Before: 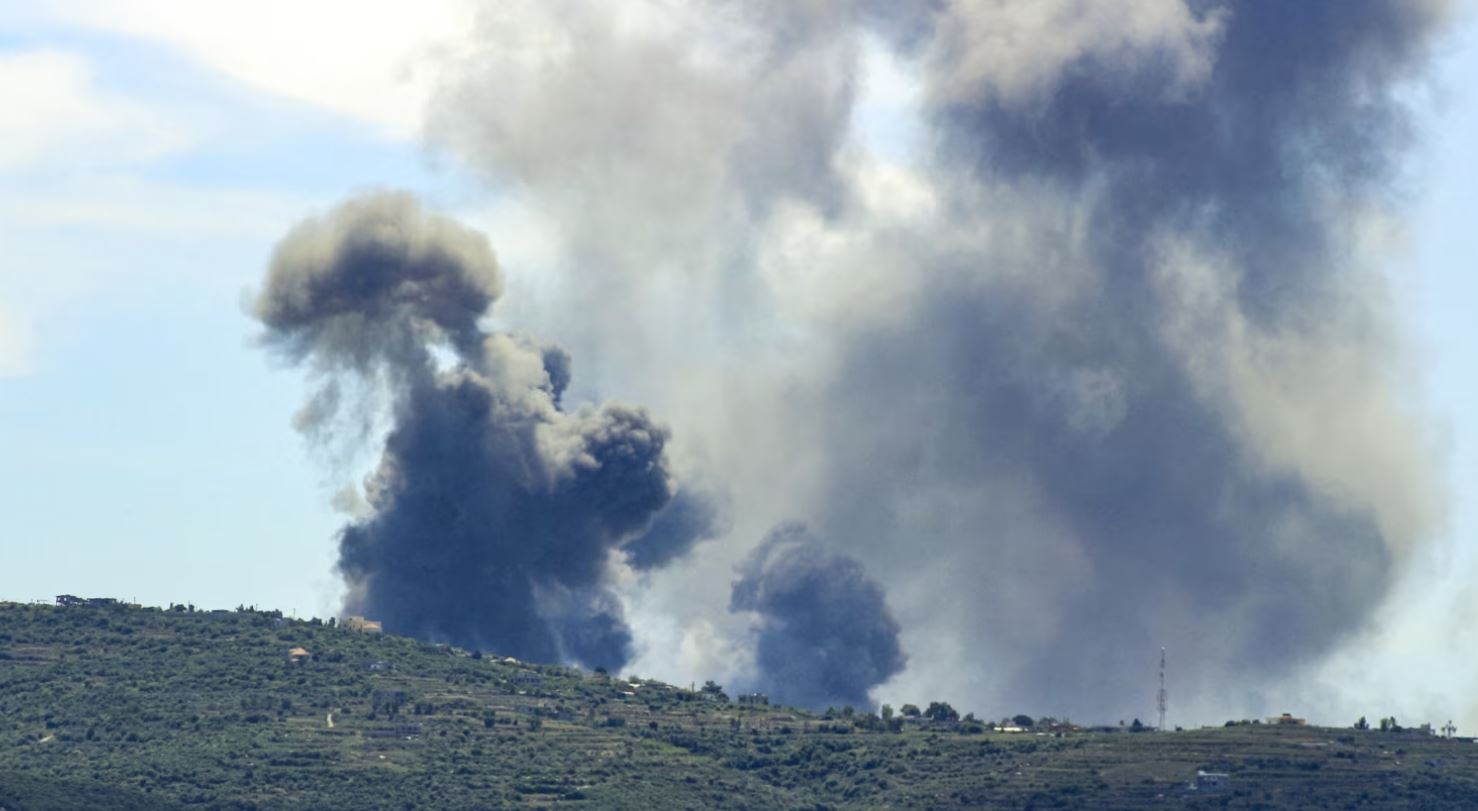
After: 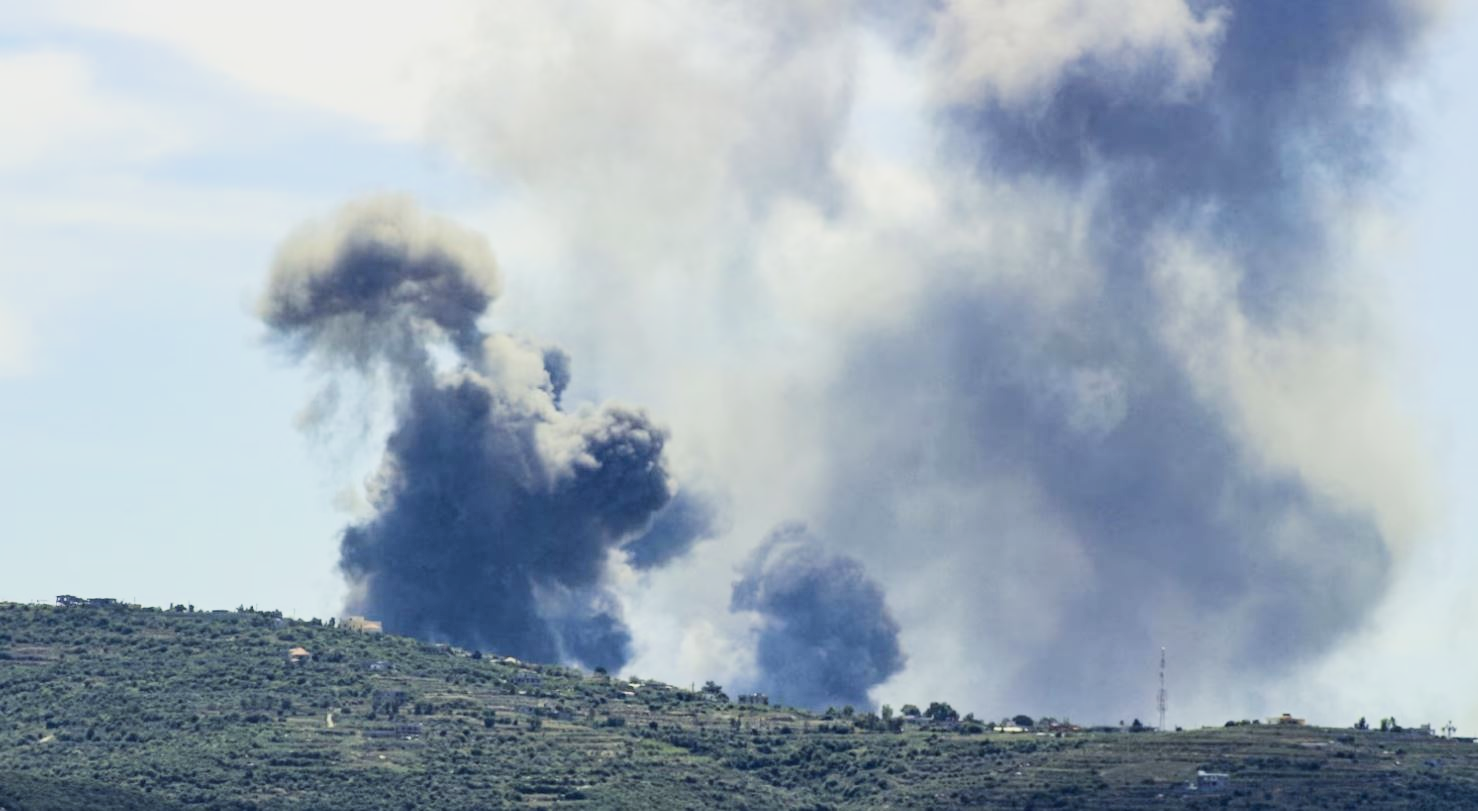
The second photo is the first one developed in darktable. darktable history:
filmic rgb: black relative exposure -7.5 EV, white relative exposure 5 EV, hardness 3.31, contrast 1.3, contrast in shadows safe
exposure: exposure 0.493 EV, compensate highlight preservation false
